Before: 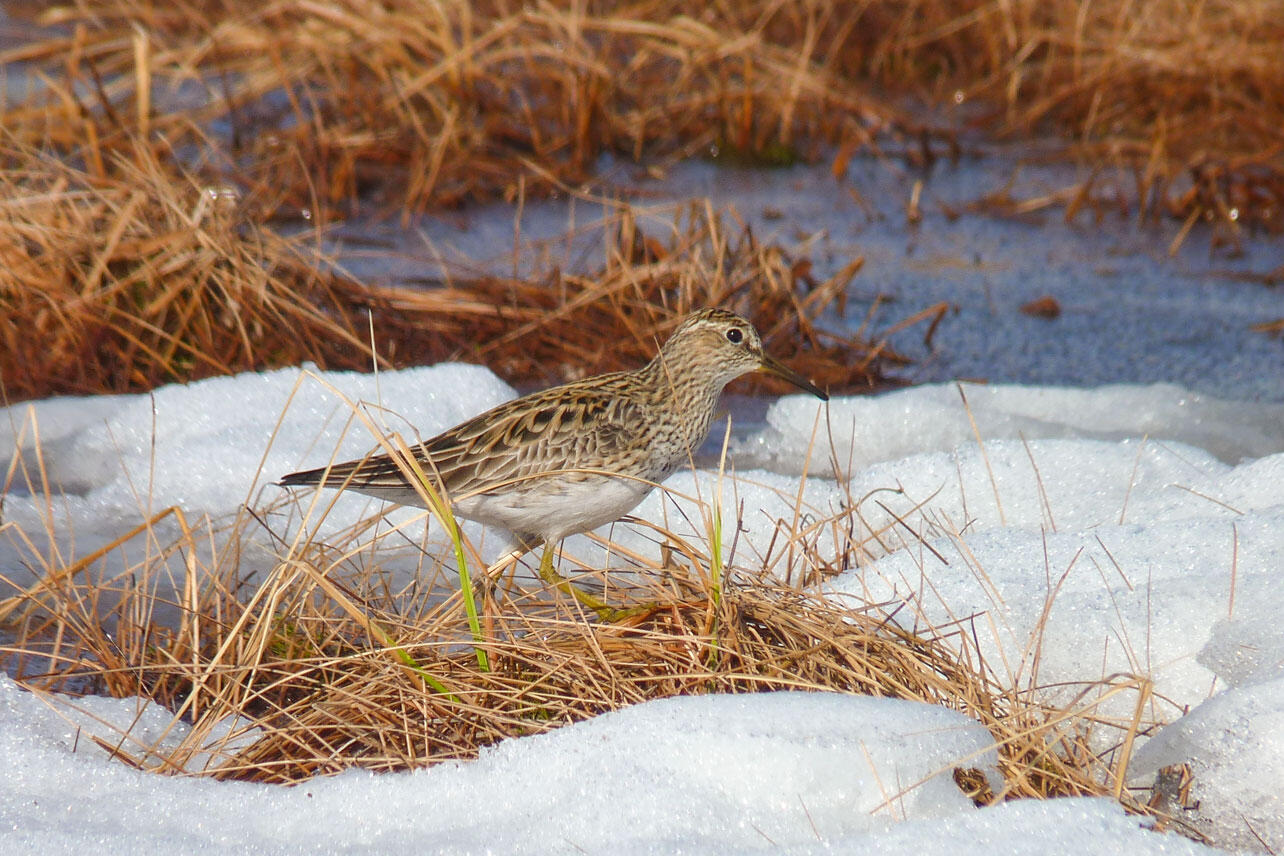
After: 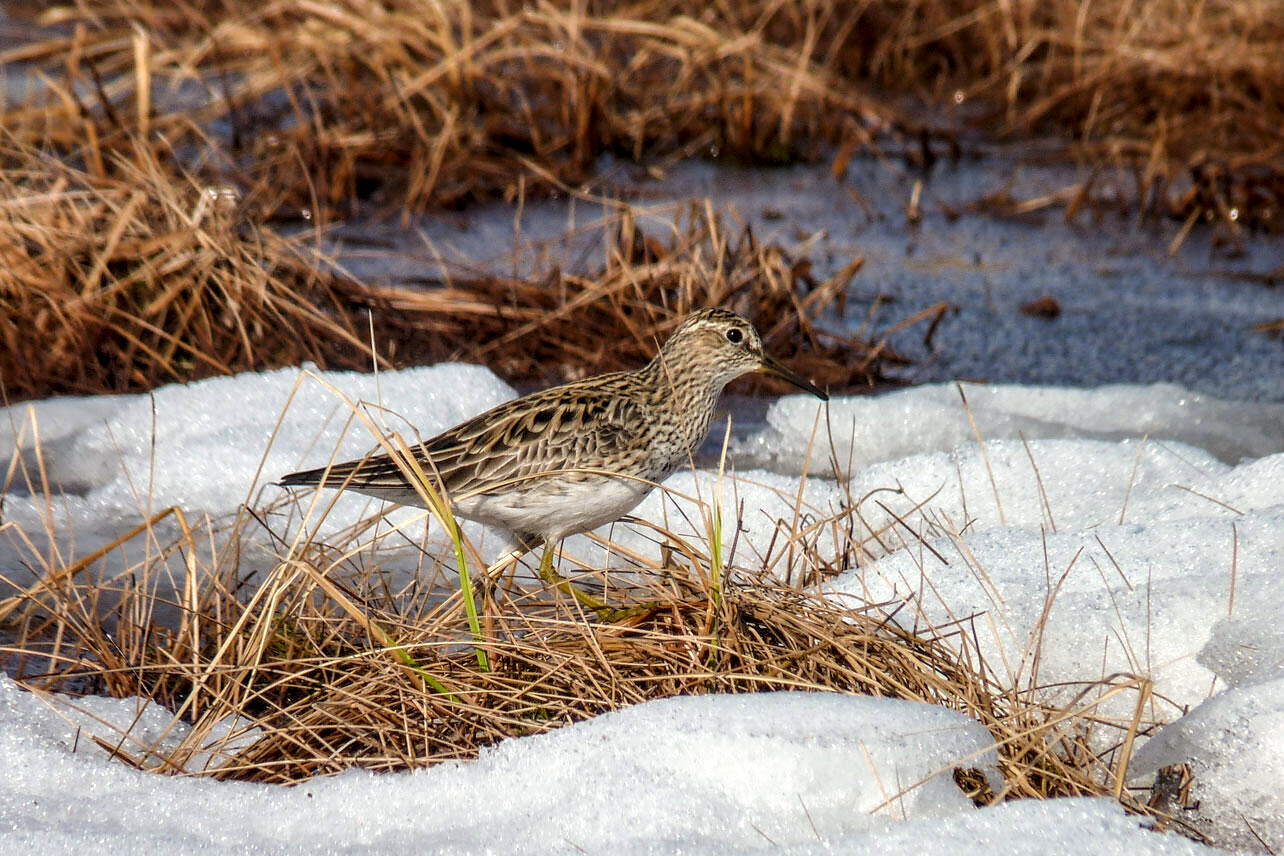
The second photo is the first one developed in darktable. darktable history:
white balance: red 1.009, blue 0.985
local contrast: detail 150%
levels: mode automatic, black 0.023%, white 99.97%, levels [0.062, 0.494, 0.925]
